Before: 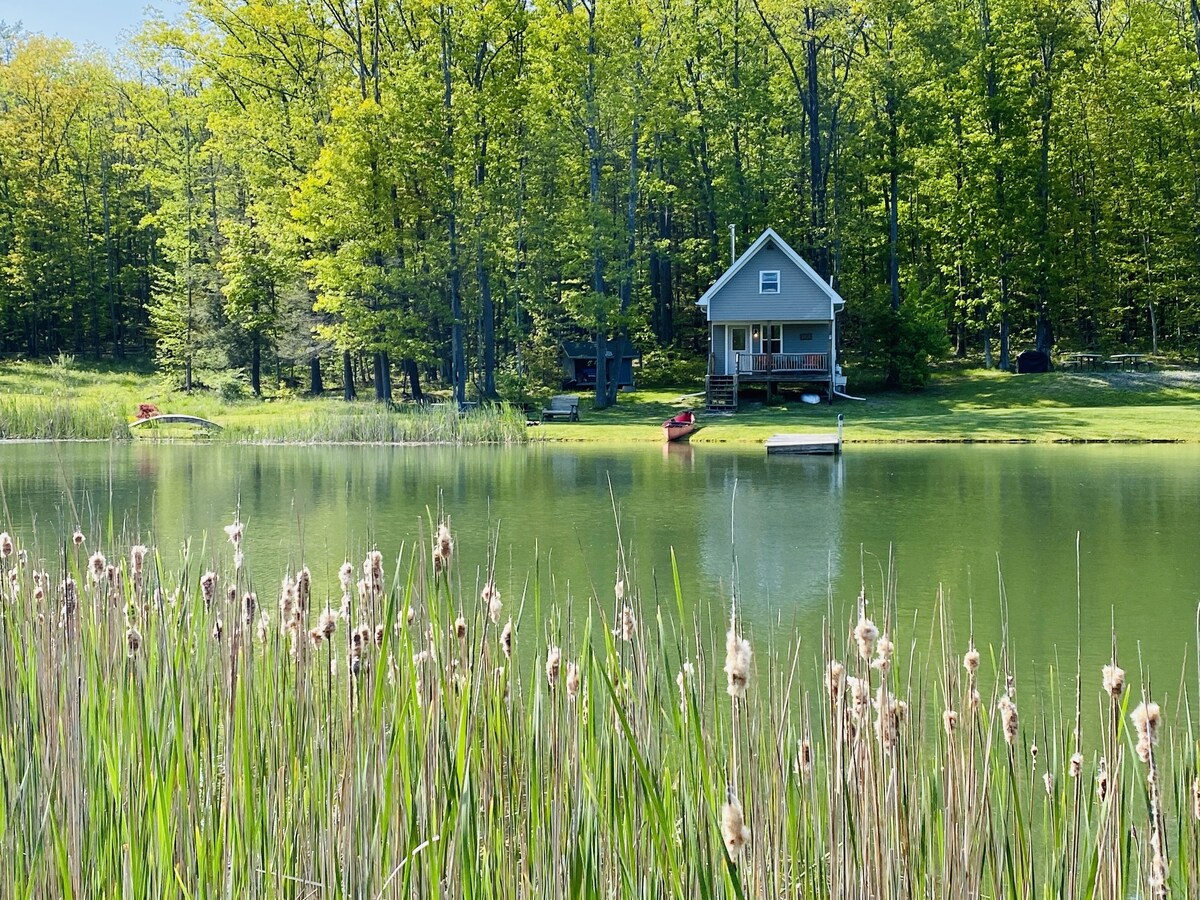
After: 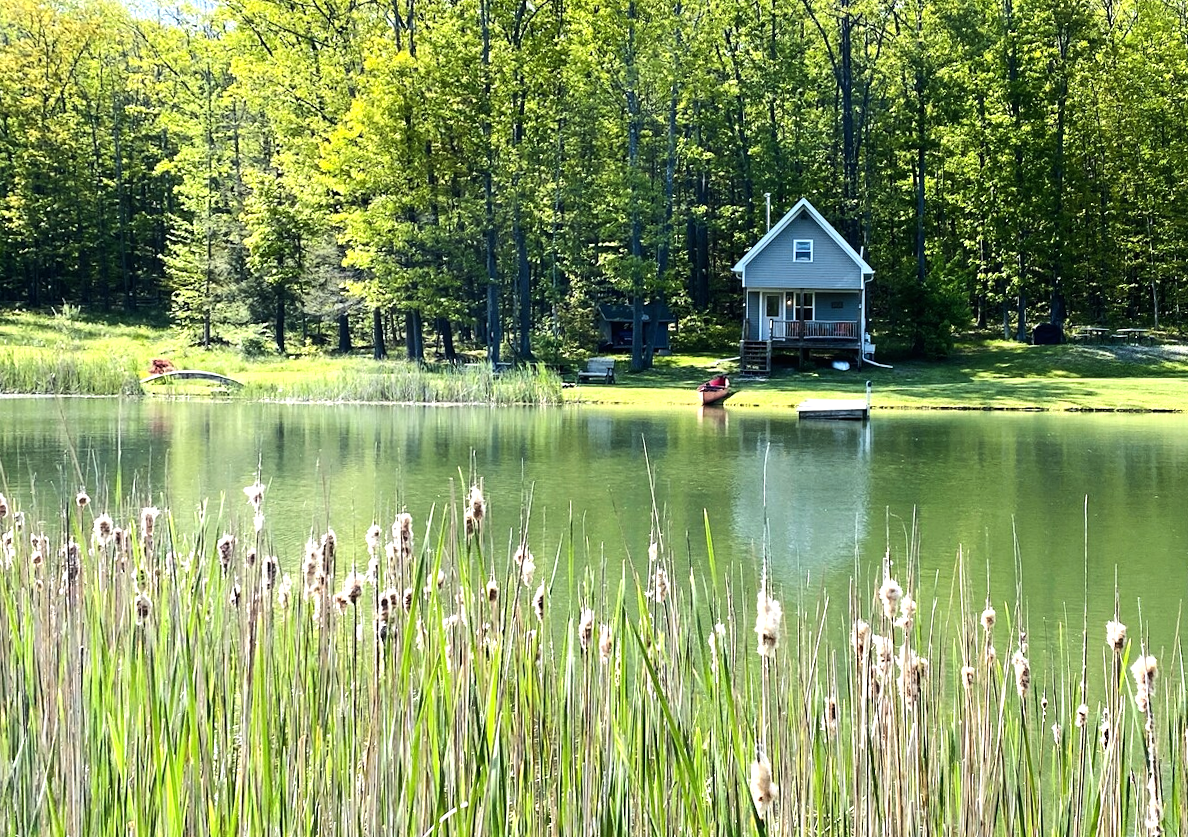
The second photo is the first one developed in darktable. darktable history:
tone equalizer: -8 EV -0.75 EV, -7 EV -0.7 EV, -6 EV -0.6 EV, -5 EV -0.4 EV, -3 EV 0.4 EV, -2 EV 0.6 EV, -1 EV 0.7 EV, +0 EV 0.75 EV, edges refinement/feathering 500, mask exposure compensation -1.57 EV, preserve details no
rotate and perspective: rotation 0.679°, lens shift (horizontal) 0.136, crop left 0.009, crop right 0.991, crop top 0.078, crop bottom 0.95
